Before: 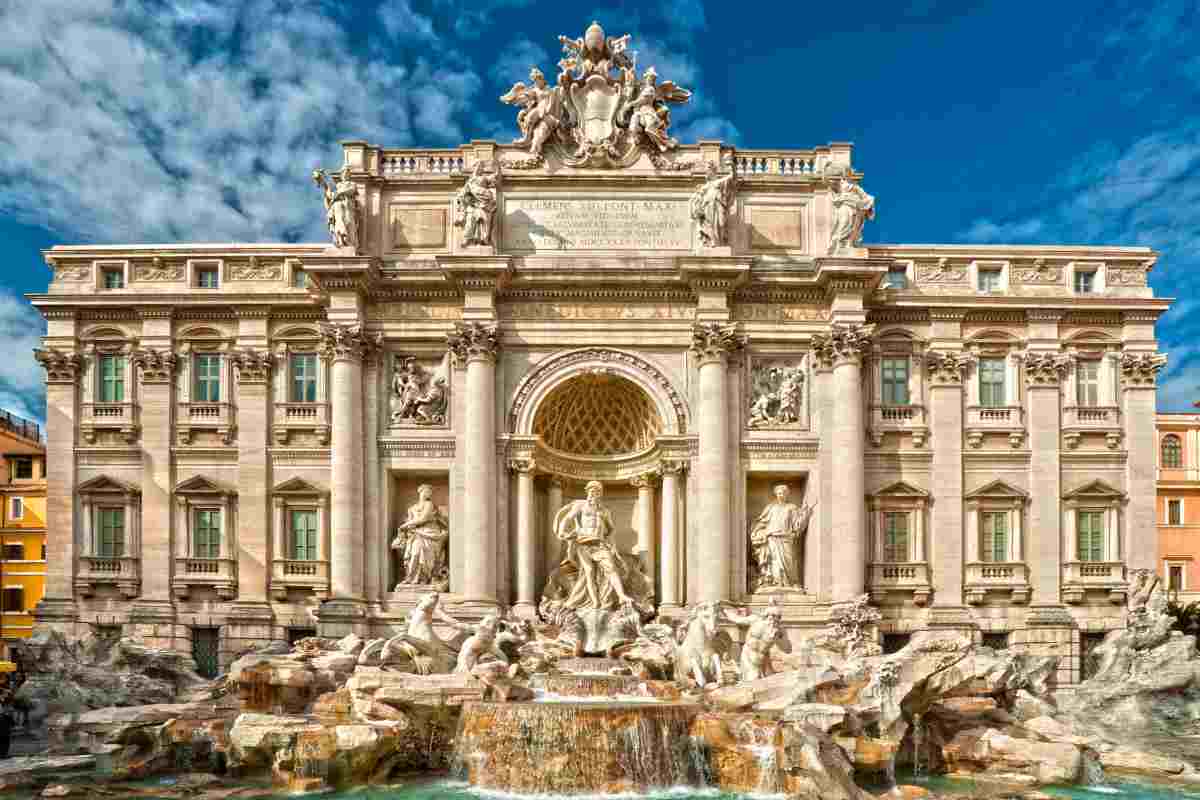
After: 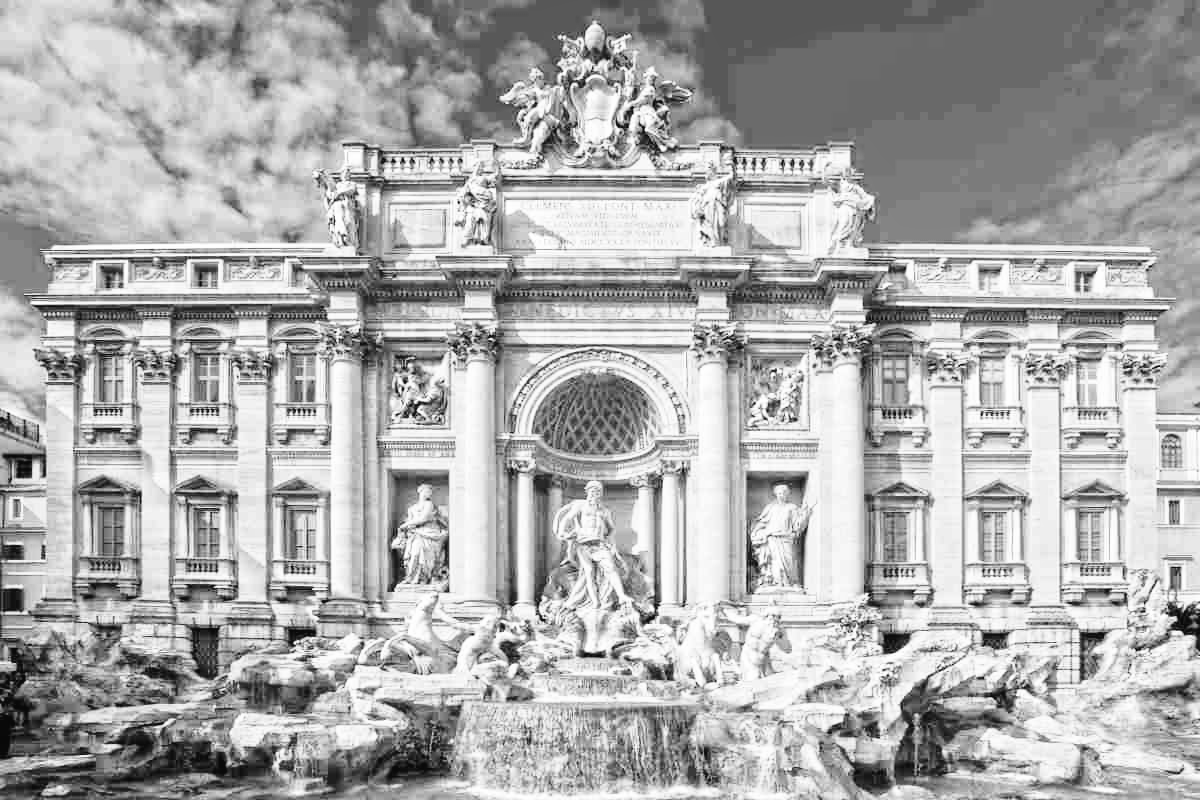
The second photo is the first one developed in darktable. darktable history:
monochrome: on, module defaults
base curve: curves: ch0 [(0, 0) (0.028, 0.03) (0.121, 0.232) (0.46, 0.748) (0.859, 0.968) (1, 1)], preserve colors none
color balance: lift [1, 1.015, 1.004, 0.985], gamma [1, 0.958, 0.971, 1.042], gain [1, 0.956, 0.977, 1.044]
